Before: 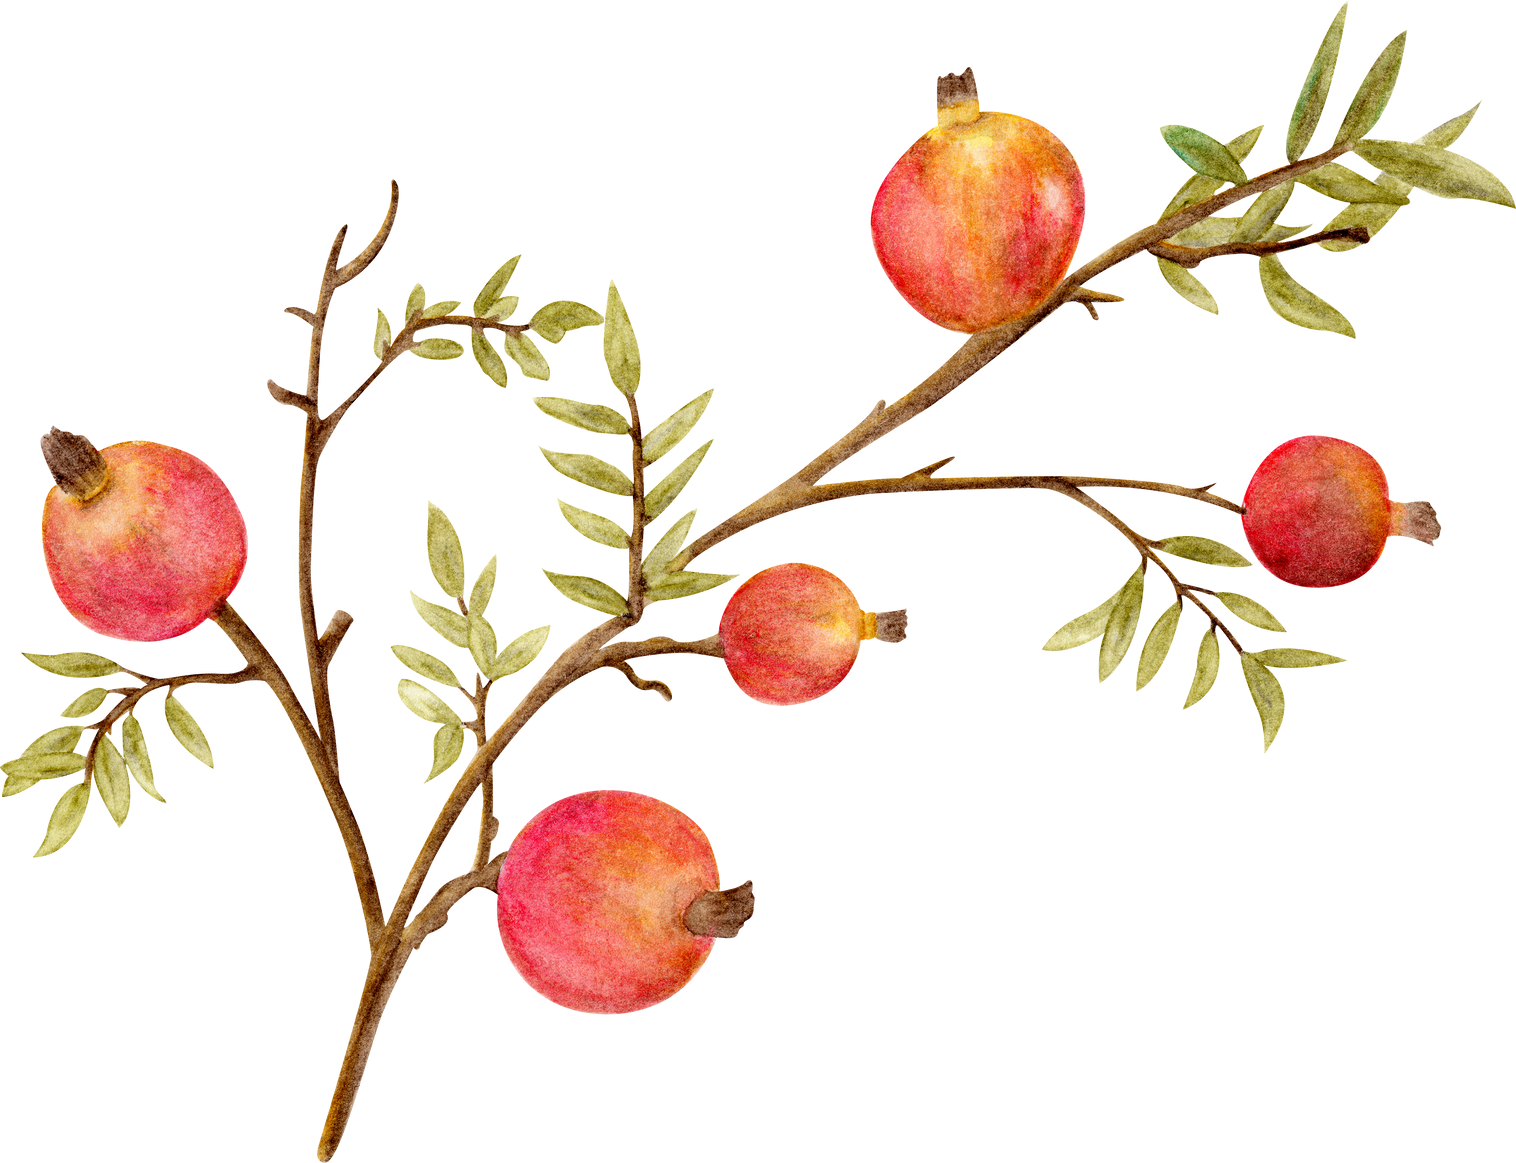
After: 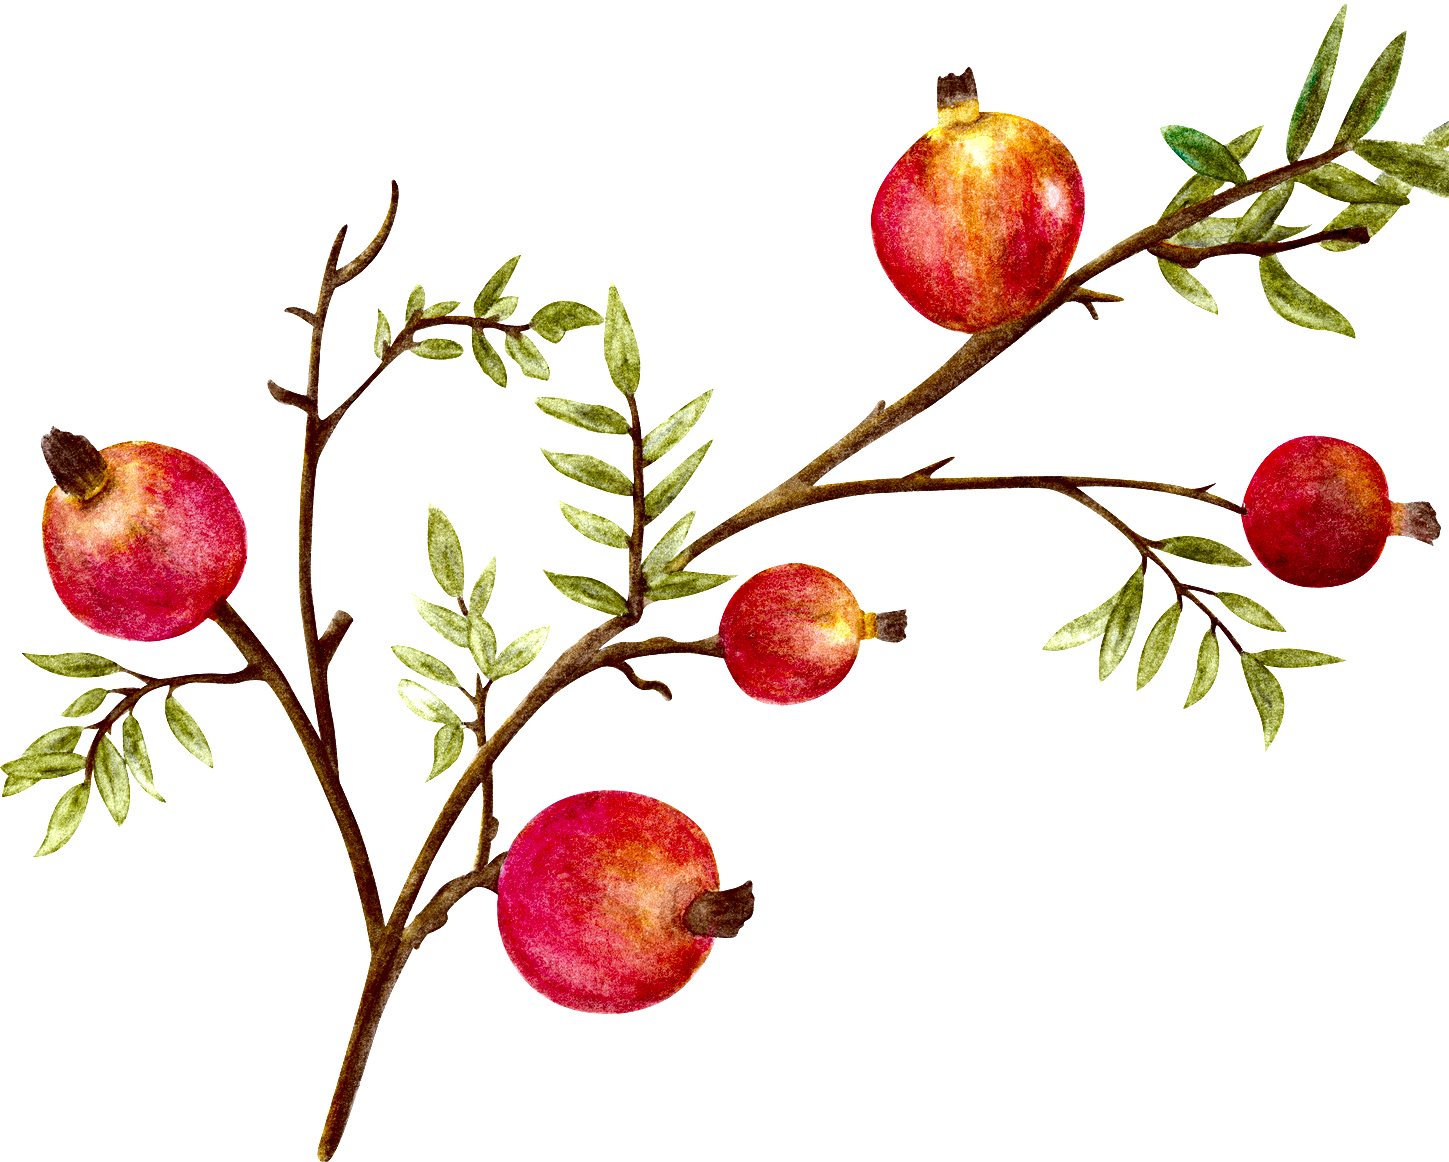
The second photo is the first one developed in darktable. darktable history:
exposure: exposure 0.491 EV, compensate exposure bias true, compensate highlight preservation false
color calibration: x 0.37, y 0.382, temperature 4319.55 K
contrast brightness saturation: contrast 0.086, brightness -0.59, saturation 0.168
crop: right 4.389%, bottom 0.022%
